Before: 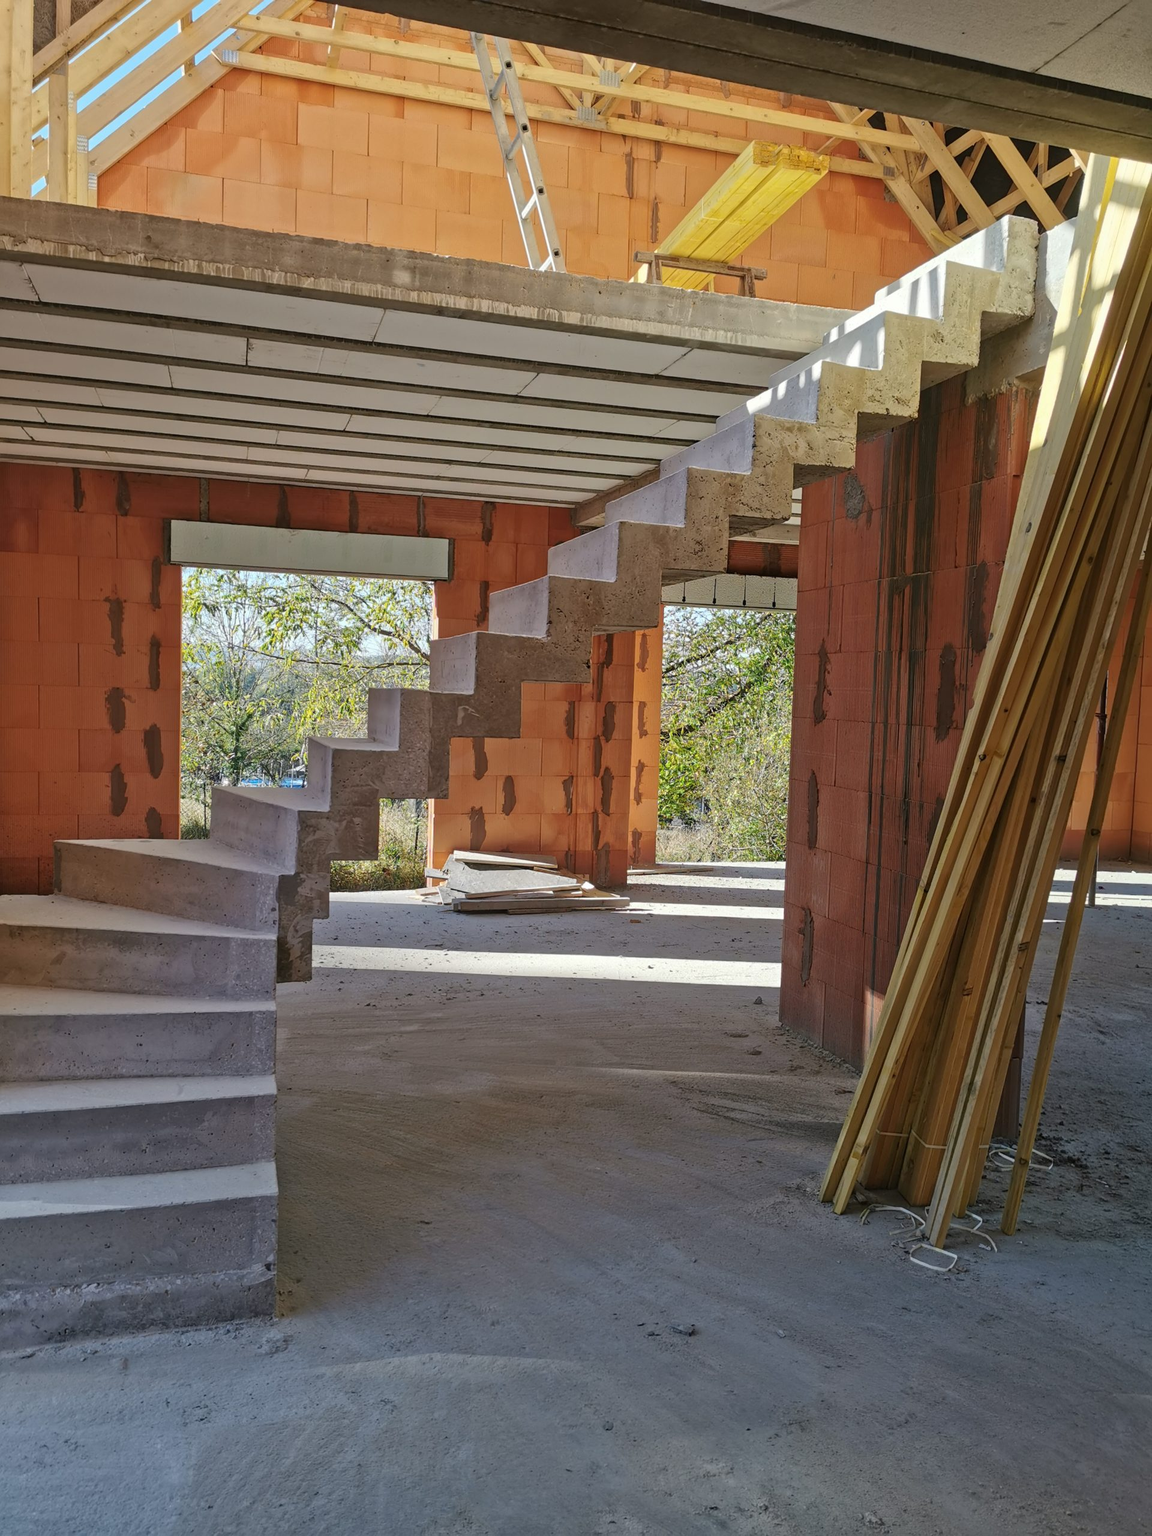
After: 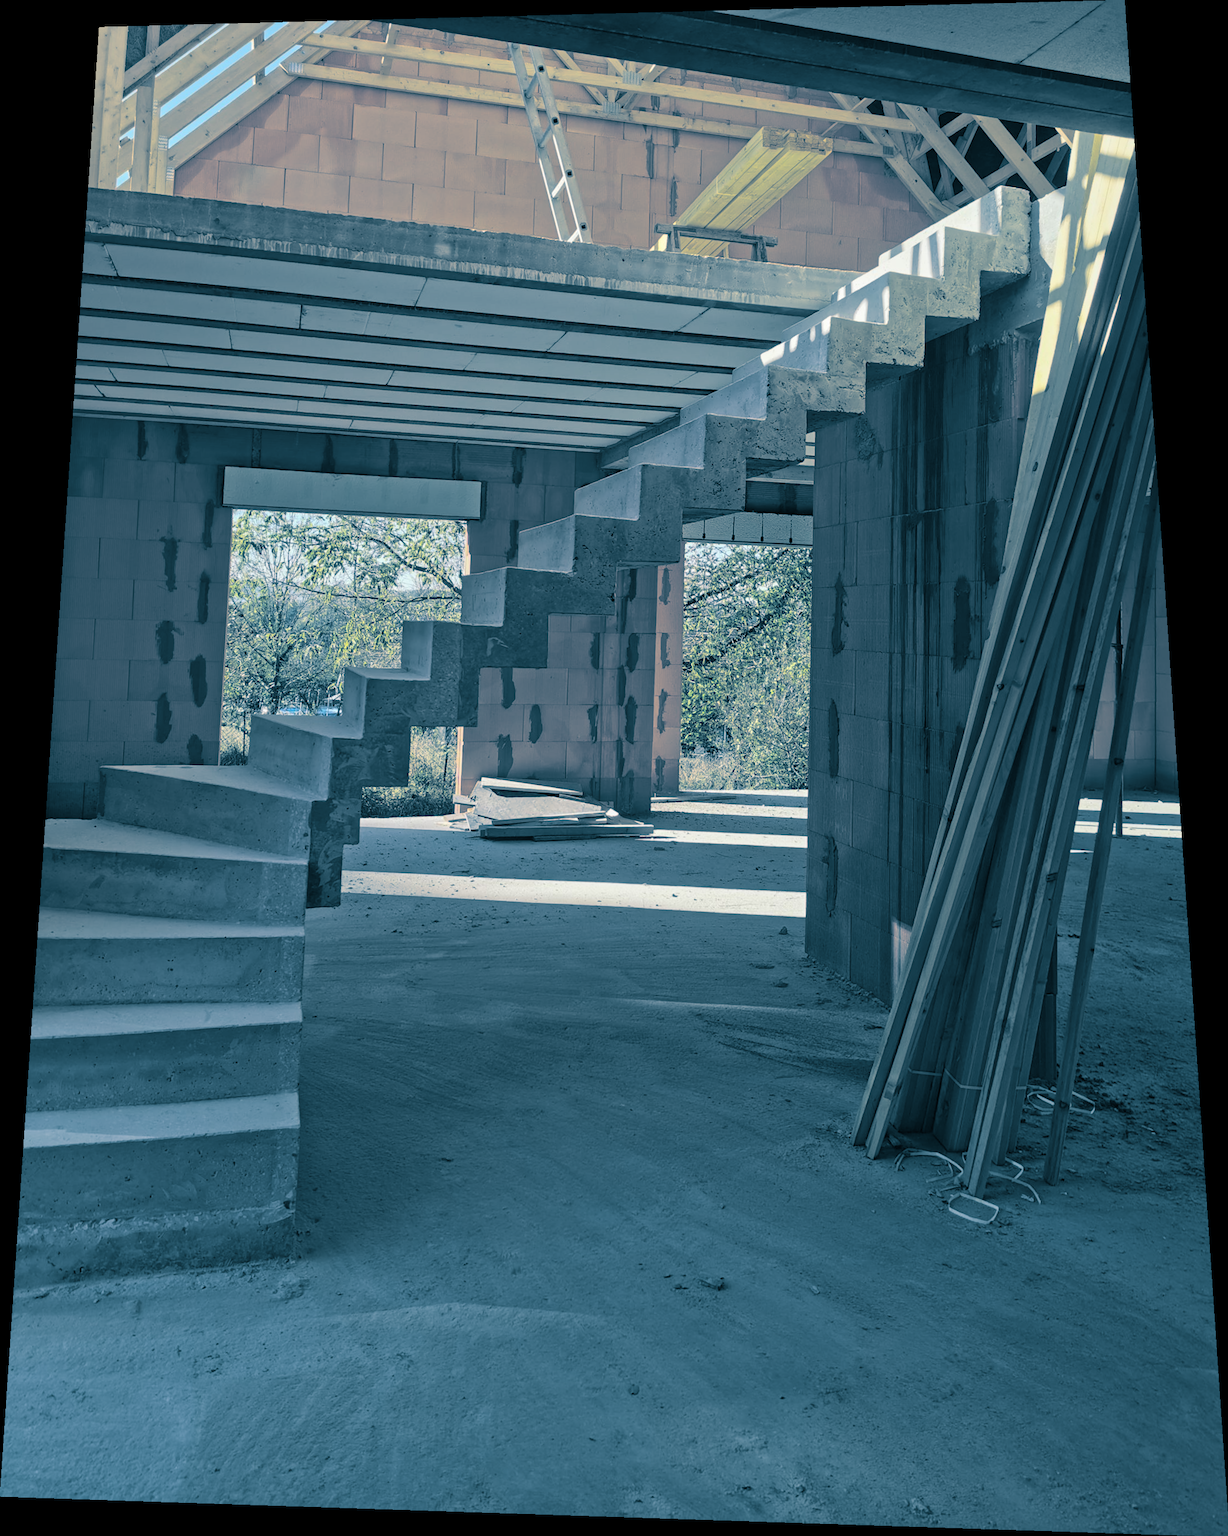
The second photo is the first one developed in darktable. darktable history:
rotate and perspective: rotation 0.128°, lens shift (vertical) -0.181, lens shift (horizontal) -0.044, shear 0.001, automatic cropping off
split-toning: shadows › hue 212.4°, balance -70
tone equalizer: -8 EV -0.002 EV, -7 EV 0.005 EV, -6 EV -0.009 EV, -5 EV 0.011 EV, -4 EV -0.012 EV, -3 EV 0.007 EV, -2 EV -0.062 EV, -1 EV -0.293 EV, +0 EV -0.582 EV, smoothing diameter 2%, edges refinement/feathering 20, mask exposure compensation -1.57 EV, filter diffusion 5
